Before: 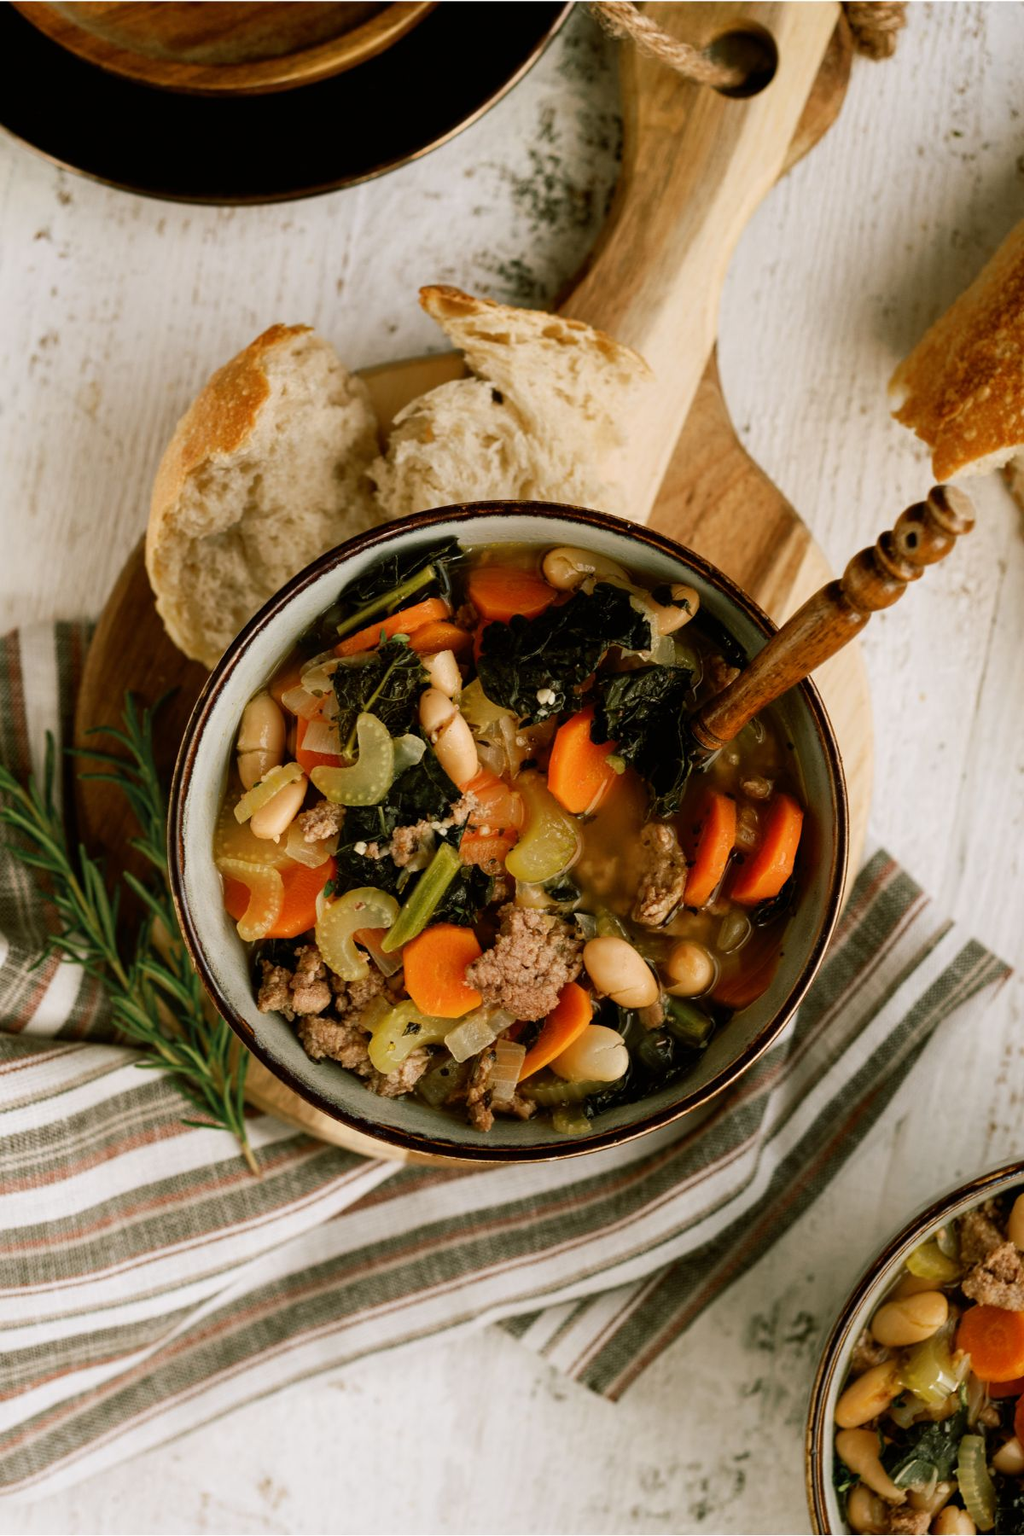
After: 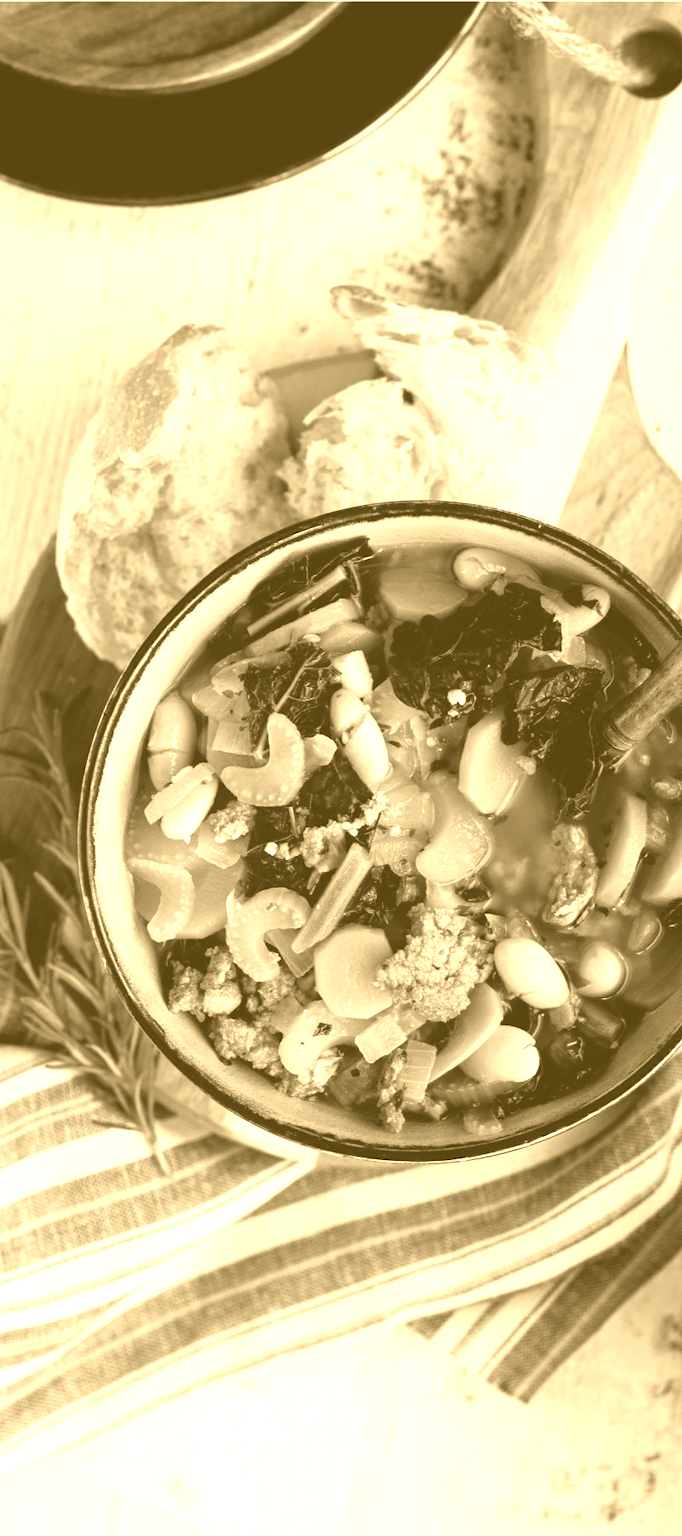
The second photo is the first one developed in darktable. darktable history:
colorize: hue 36°, source mix 100%
color correction: highlights a* 9.03, highlights b* 8.71, shadows a* 40, shadows b* 40, saturation 0.8
color zones: curves: ch0 [(0, 0.511) (0.143, 0.531) (0.286, 0.56) (0.429, 0.5) (0.571, 0.5) (0.714, 0.5) (0.857, 0.5) (1, 0.5)]; ch1 [(0, 0.525) (0.143, 0.705) (0.286, 0.715) (0.429, 0.35) (0.571, 0.35) (0.714, 0.35) (0.857, 0.4) (1, 0.4)]; ch2 [(0, 0.572) (0.143, 0.512) (0.286, 0.473) (0.429, 0.45) (0.571, 0.5) (0.714, 0.5) (0.857, 0.518) (1, 0.518)]
crop and rotate: left 8.786%, right 24.548%
